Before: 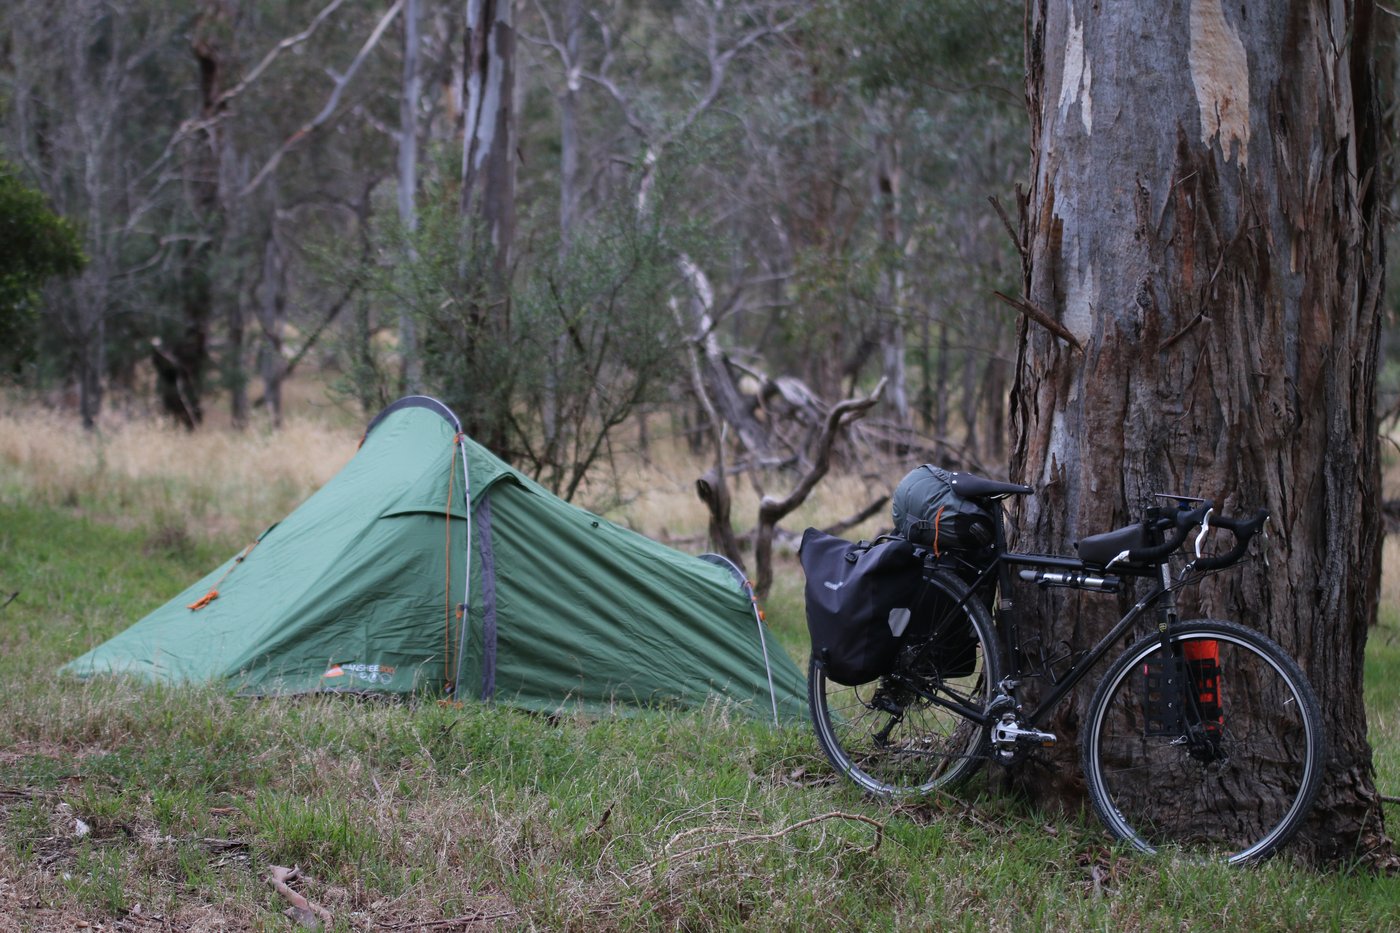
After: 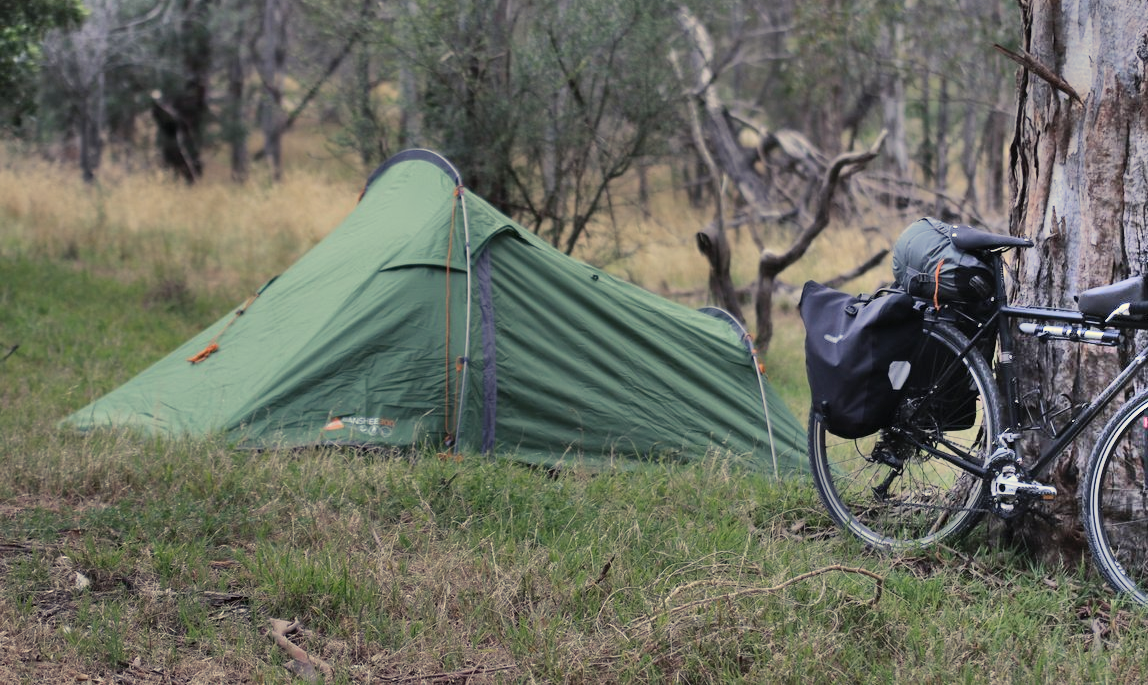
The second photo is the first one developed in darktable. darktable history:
color balance rgb: shadows lift › chroma 2%, shadows lift › hue 263°, highlights gain › chroma 8%, highlights gain › hue 84°, linear chroma grading › global chroma -15%, saturation formula JzAzBz (2021)
crop: top 26.531%, right 17.959%
shadows and highlights: radius 123.98, shadows 100, white point adjustment -3, highlights -100, highlights color adjustment 89.84%, soften with gaussian
